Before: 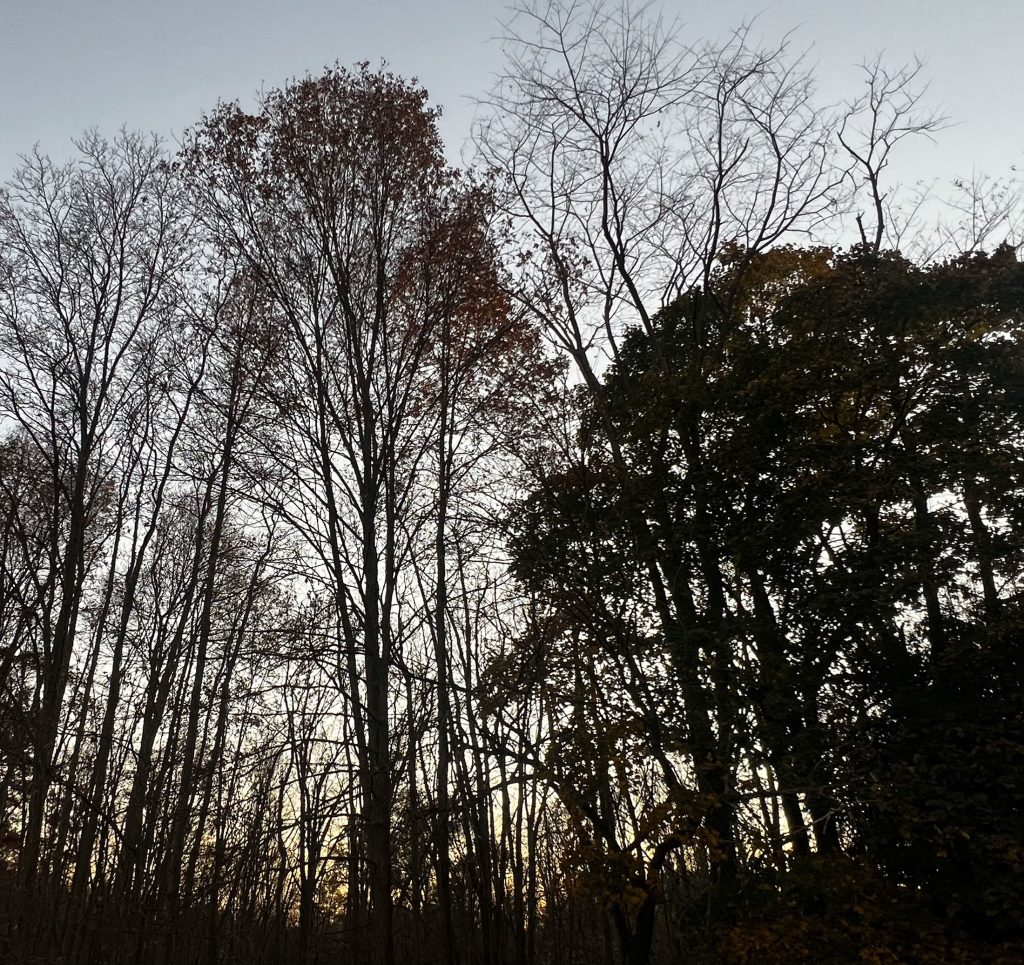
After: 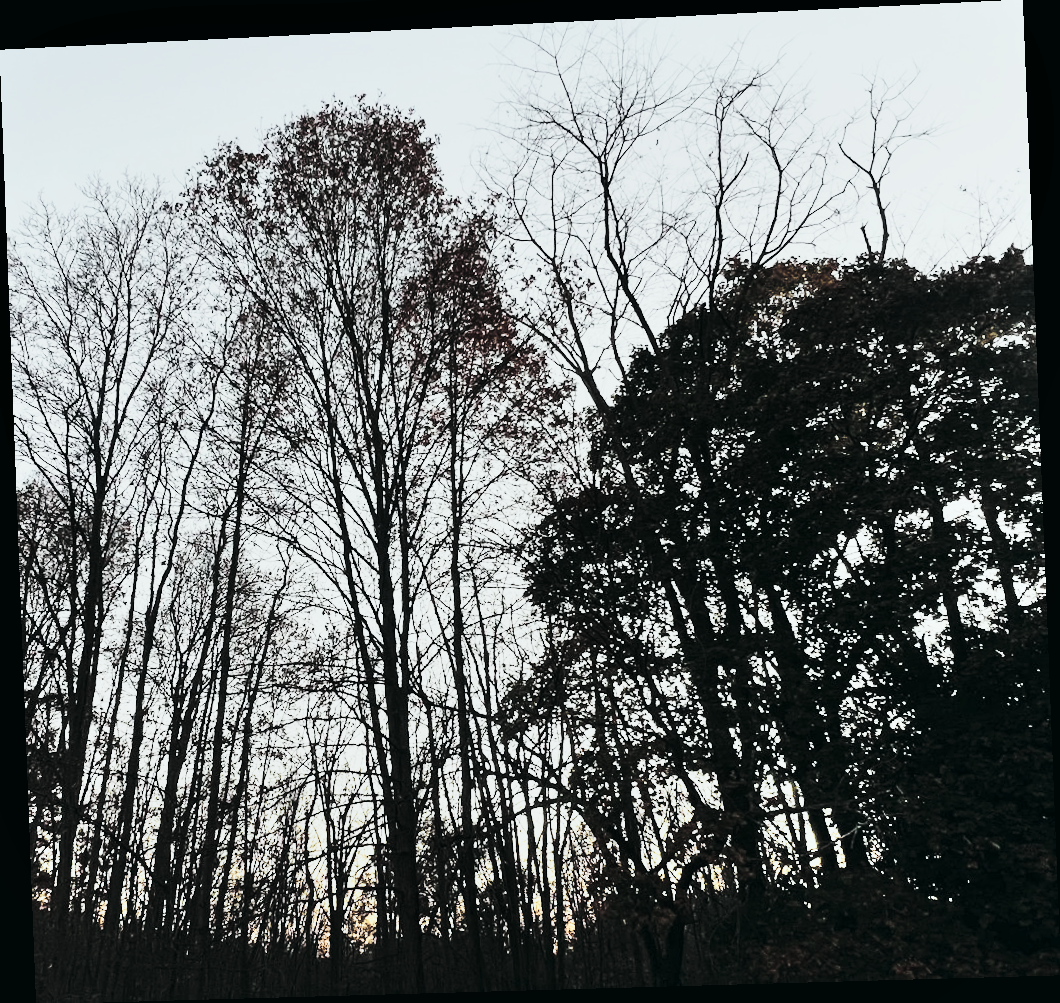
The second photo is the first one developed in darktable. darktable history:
contrast brightness saturation: brightness 0.18, saturation -0.5
tone curve: curves: ch0 [(0, 0.008) (0.081, 0.044) (0.177, 0.123) (0.283, 0.253) (0.416, 0.449) (0.495, 0.524) (0.661, 0.756) (0.796, 0.859) (1, 0.951)]; ch1 [(0, 0) (0.161, 0.092) (0.35, 0.33) (0.392, 0.392) (0.427, 0.426) (0.479, 0.472) (0.505, 0.5) (0.521, 0.524) (0.567, 0.556) (0.583, 0.588) (0.625, 0.627) (0.678, 0.733) (1, 1)]; ch2 [(0, 0) (0.346, 0.362) (0.404, 0.427) (0.502, 0.499) (0.531, 0.523) (0.544, 0.561) (0.58, 0.59) (0.629, 0.642) (0.717, 0.678) (1, 1)], color space Lab, independent channels, preserve colors none
base curve: curves: ch0 [(0, 0) (0.04, 0.03) (0.133, 0.232) (0.448, 0.748) (0.843, 0.968) (1, 1)], preserve colors none
white balance: red 0.982, blue 1.018
shadows and highlights: soften with gaussian
rotate and perspective: rotation -2.22°, lens shift (horizontal) -0.022, automatic cropping off
